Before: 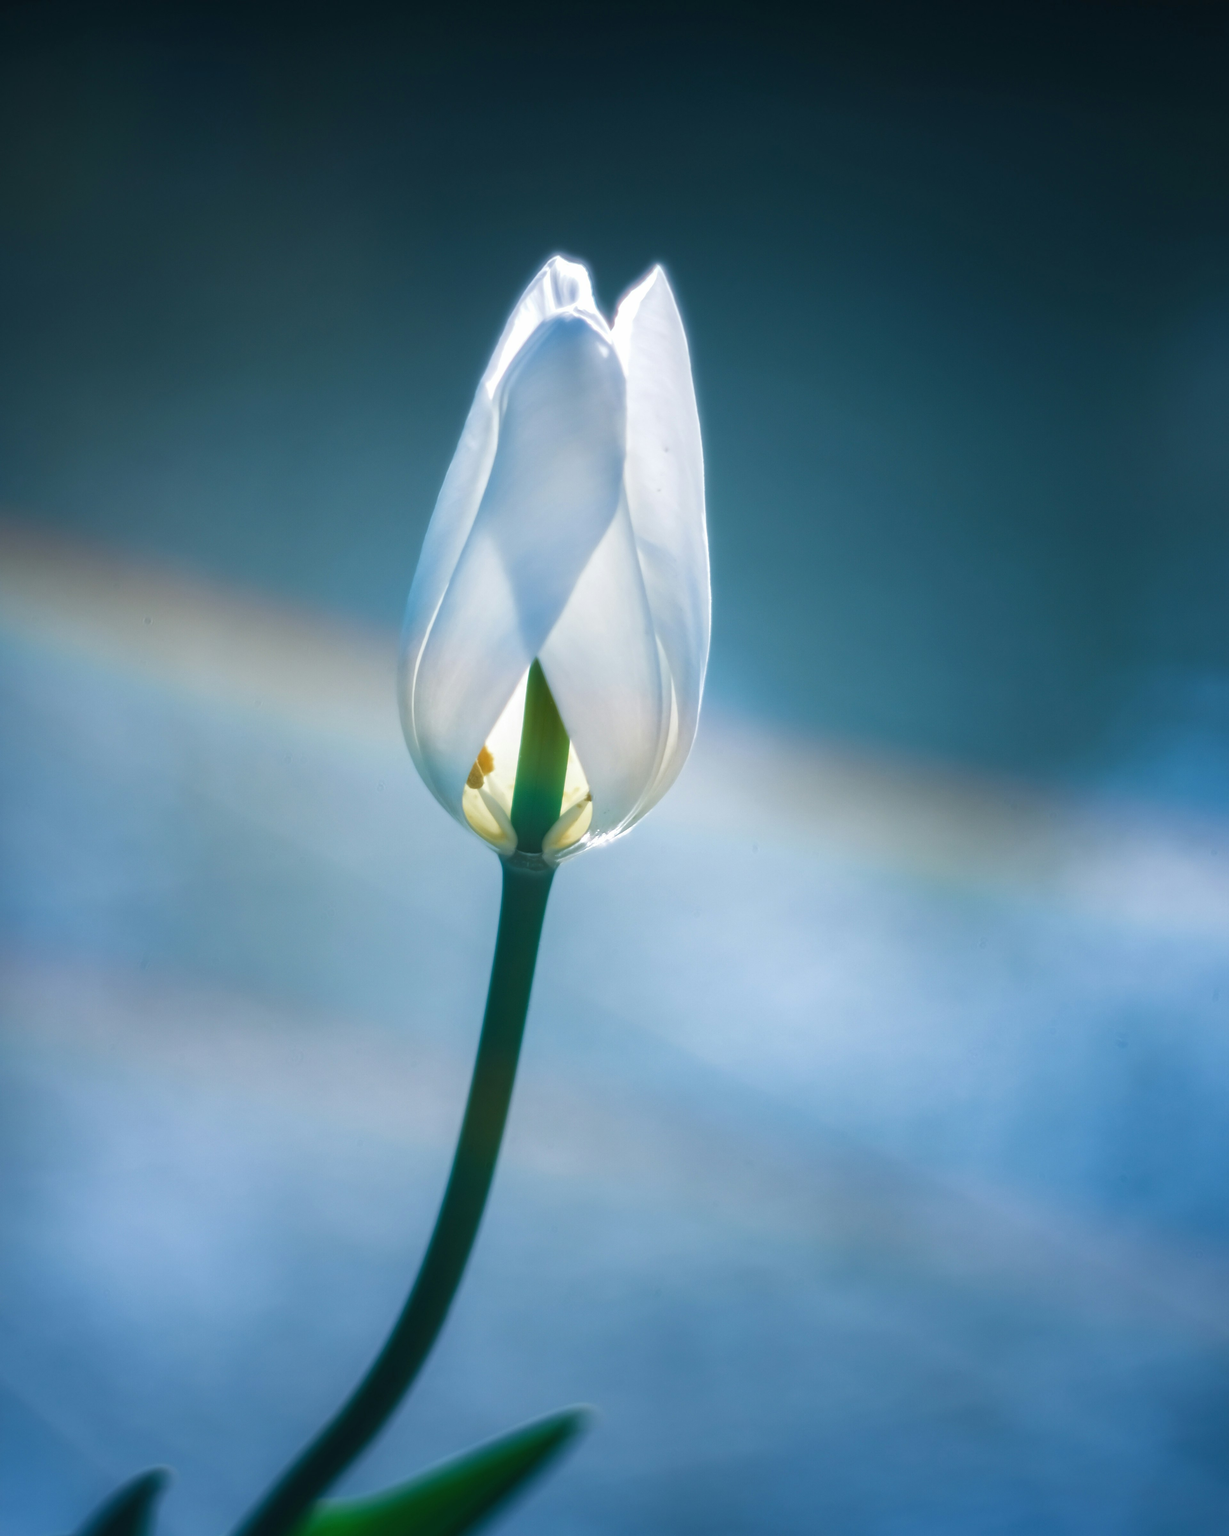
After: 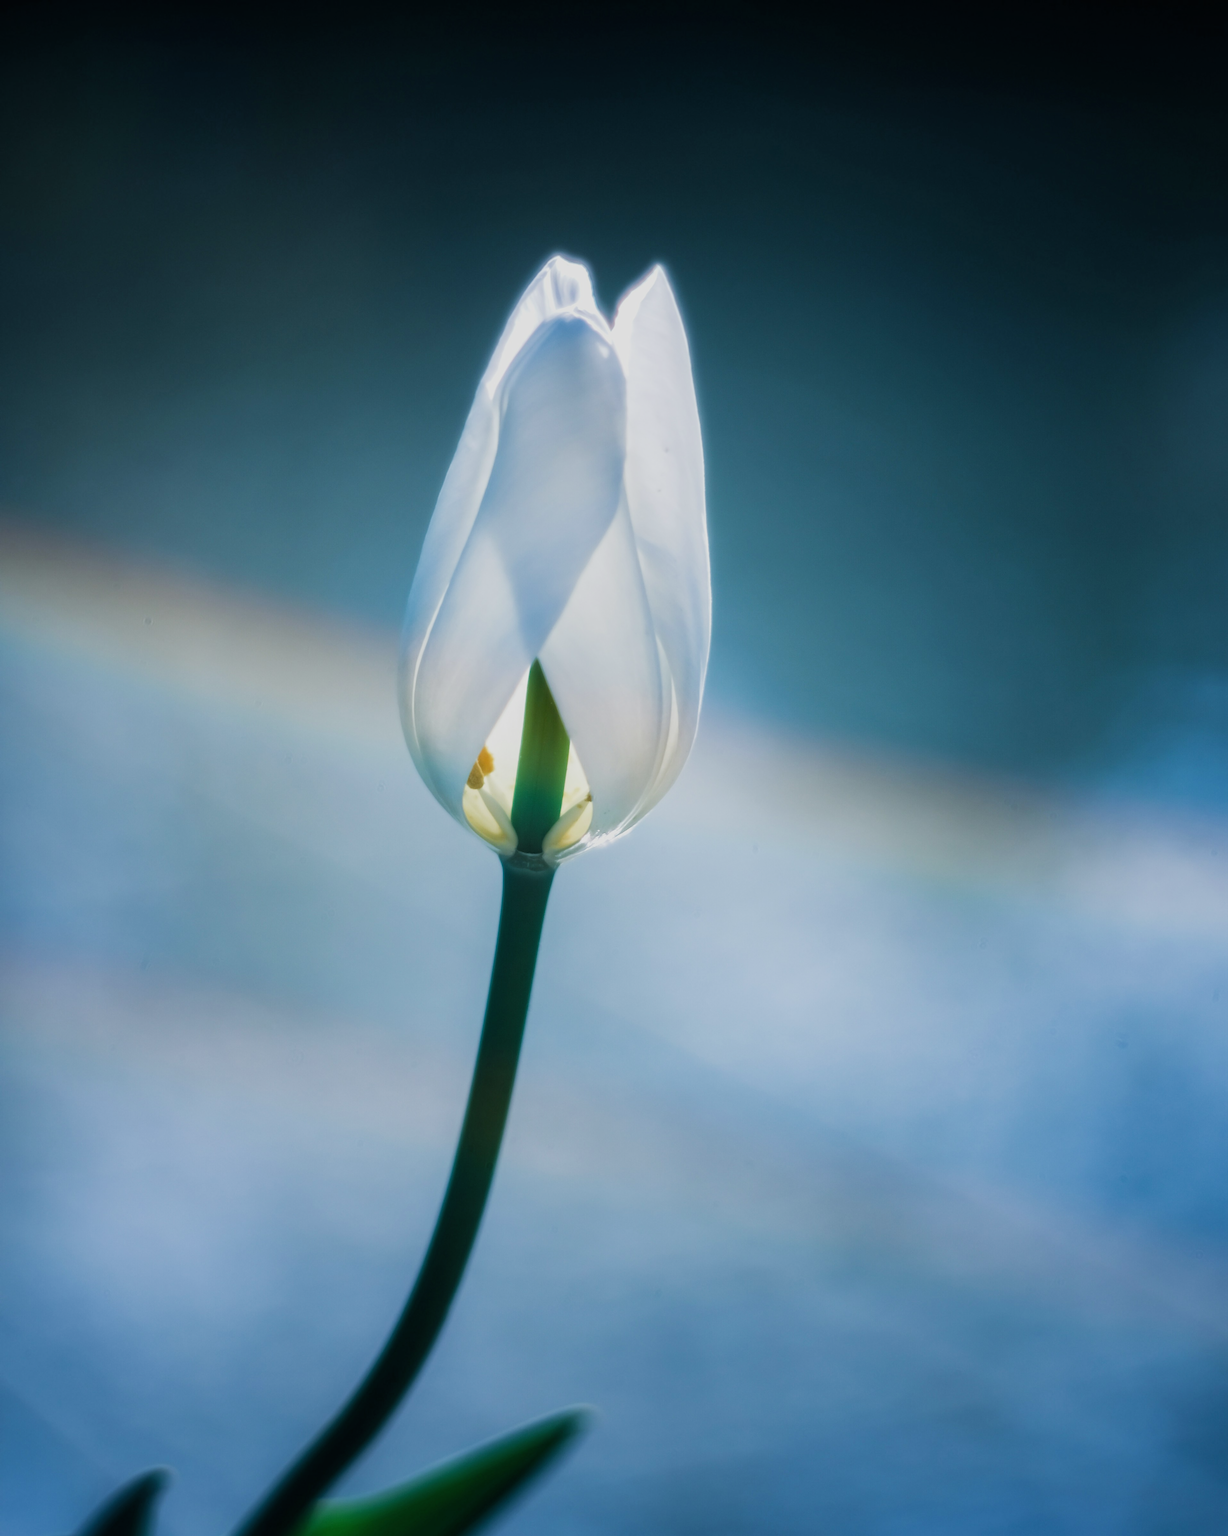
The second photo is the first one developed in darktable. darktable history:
filmic rgb: black relative exposure -7.65 EV, white relative exposure 3.97 EV, hardness 4.02, contrast 1.099, highlights saturation mix -28.64%
